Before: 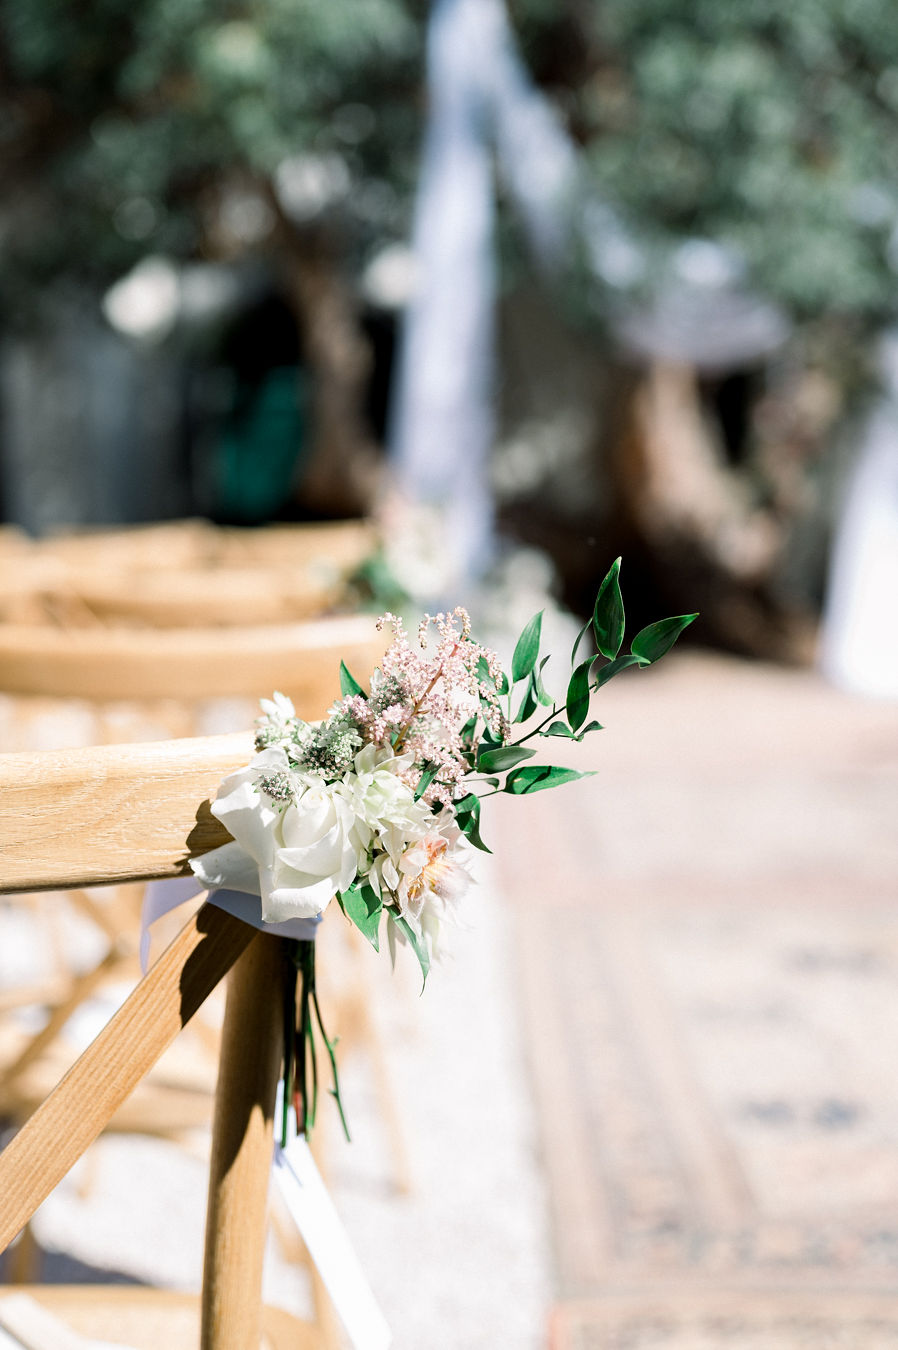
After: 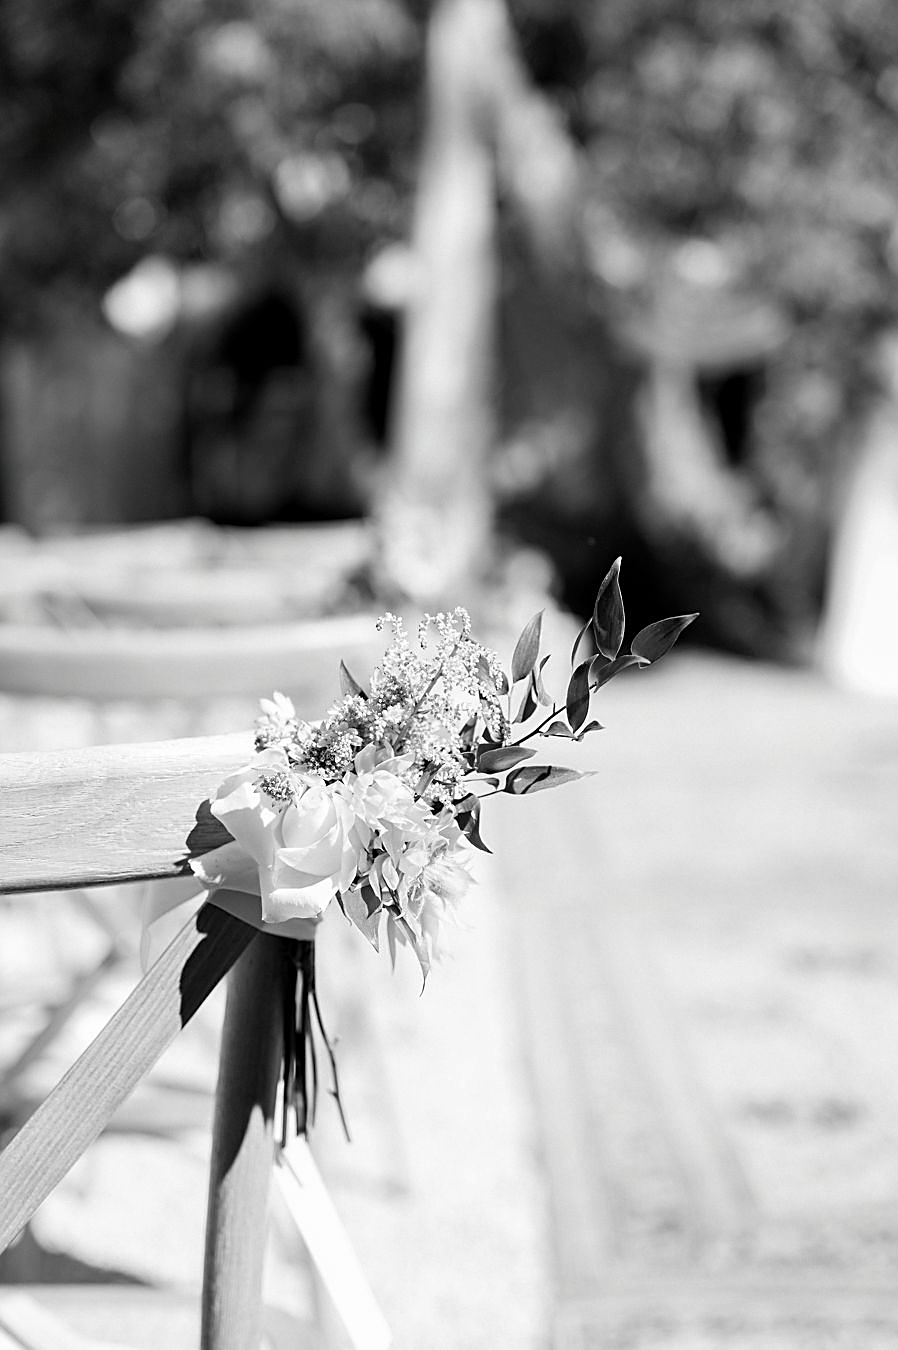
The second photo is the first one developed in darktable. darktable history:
contrast brightness saturation: saturation -0.996
sharpen: on, module defaults
